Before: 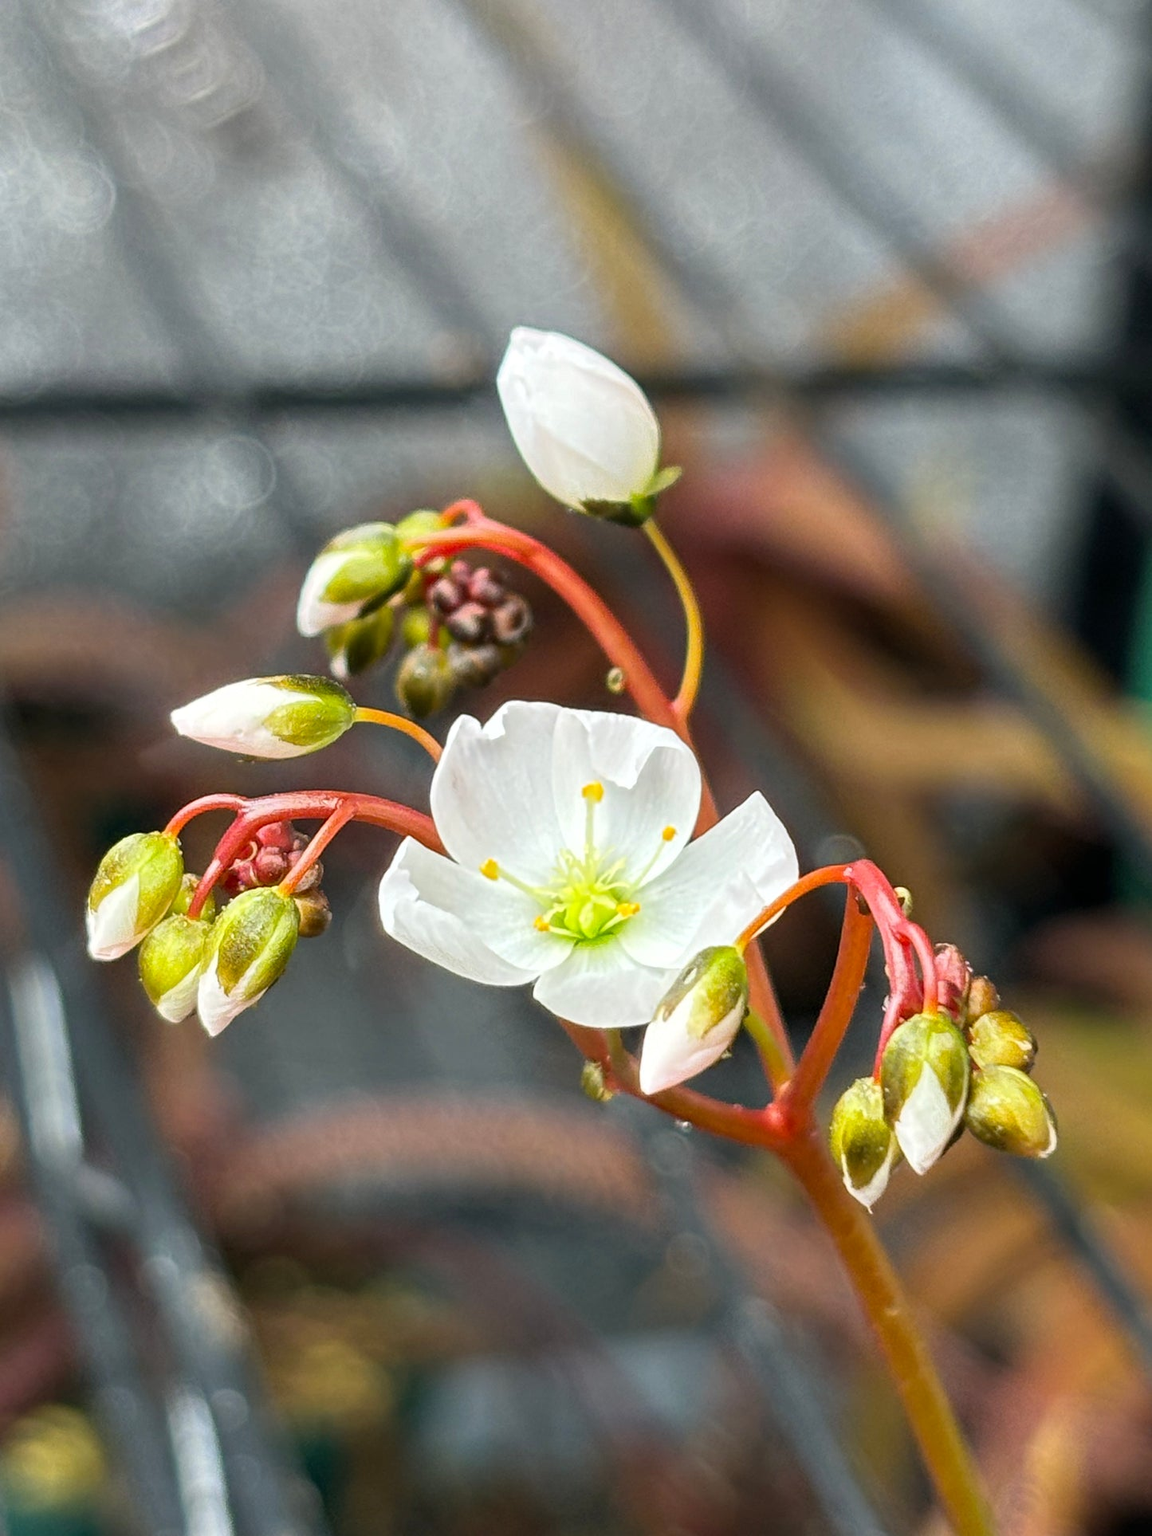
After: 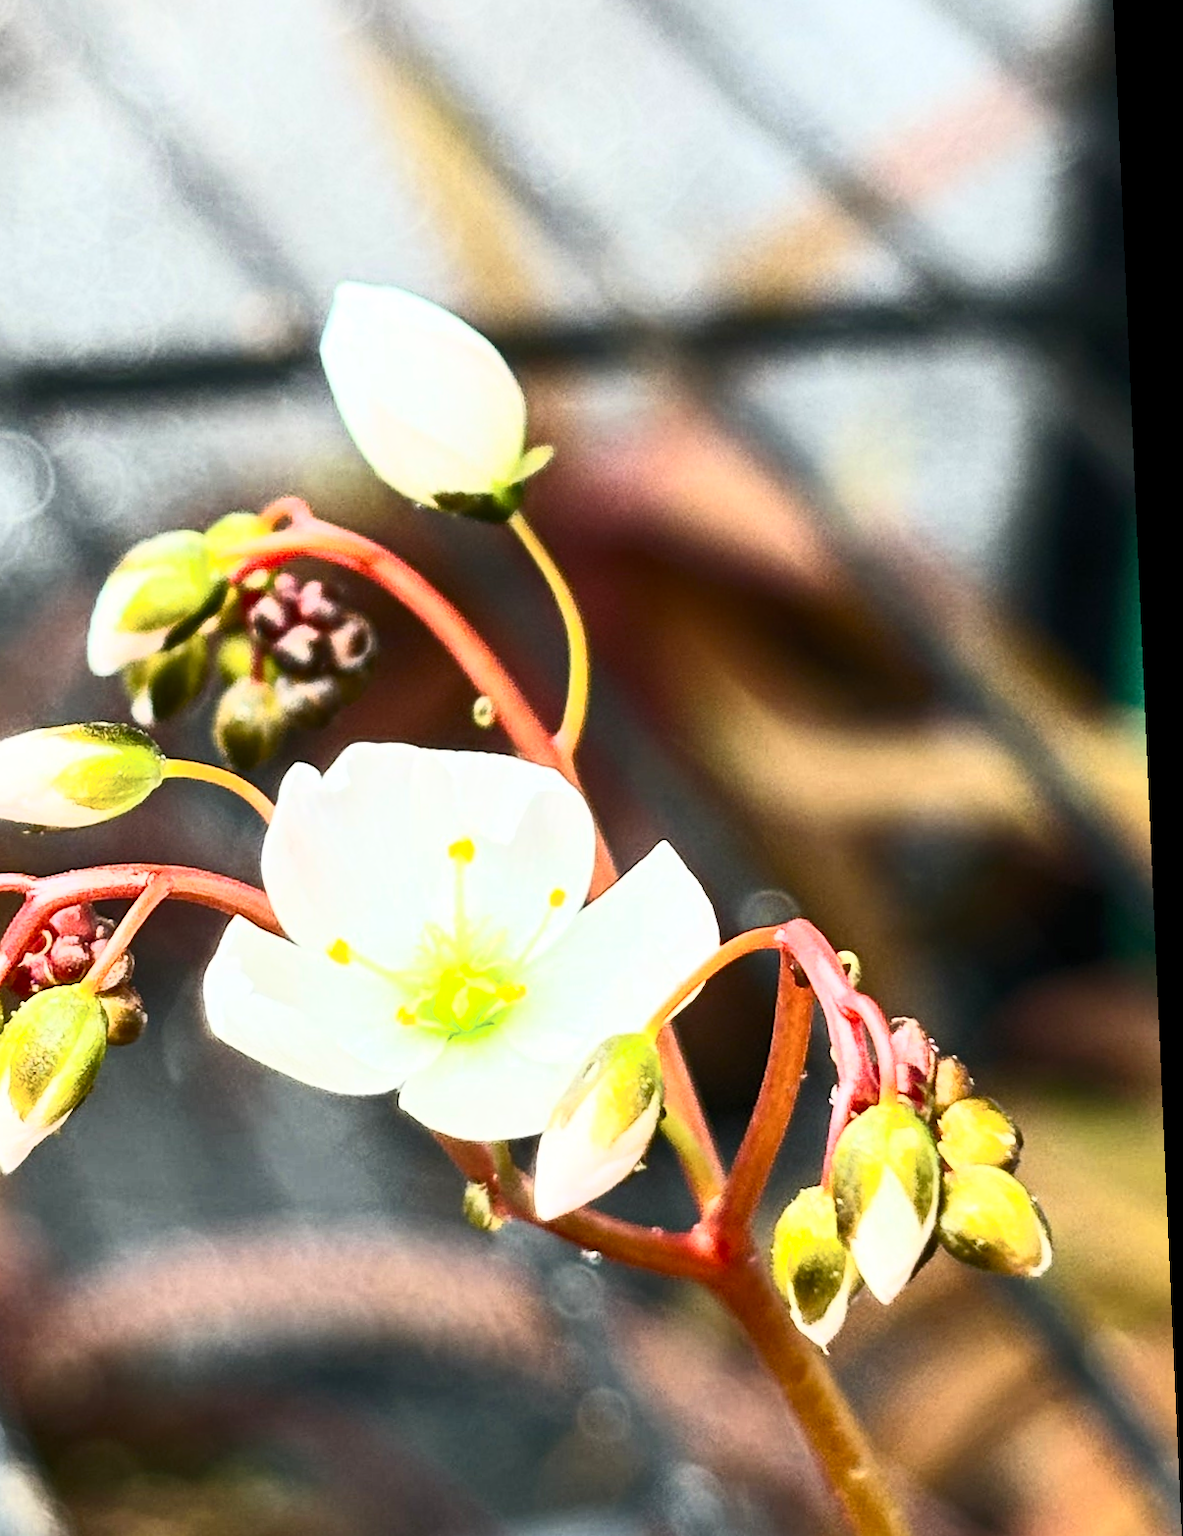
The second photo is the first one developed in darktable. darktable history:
crop and rotate: left 20.74%, top 7.912%, right 0.375%, bottom 13.378%
contrast brightness saturation: contrast 0.62, brightness 0.34, saturation 0.14
rotate and perspective: rotation -2.56°, automatic cropping off
tone equalizer: on, module defaults
